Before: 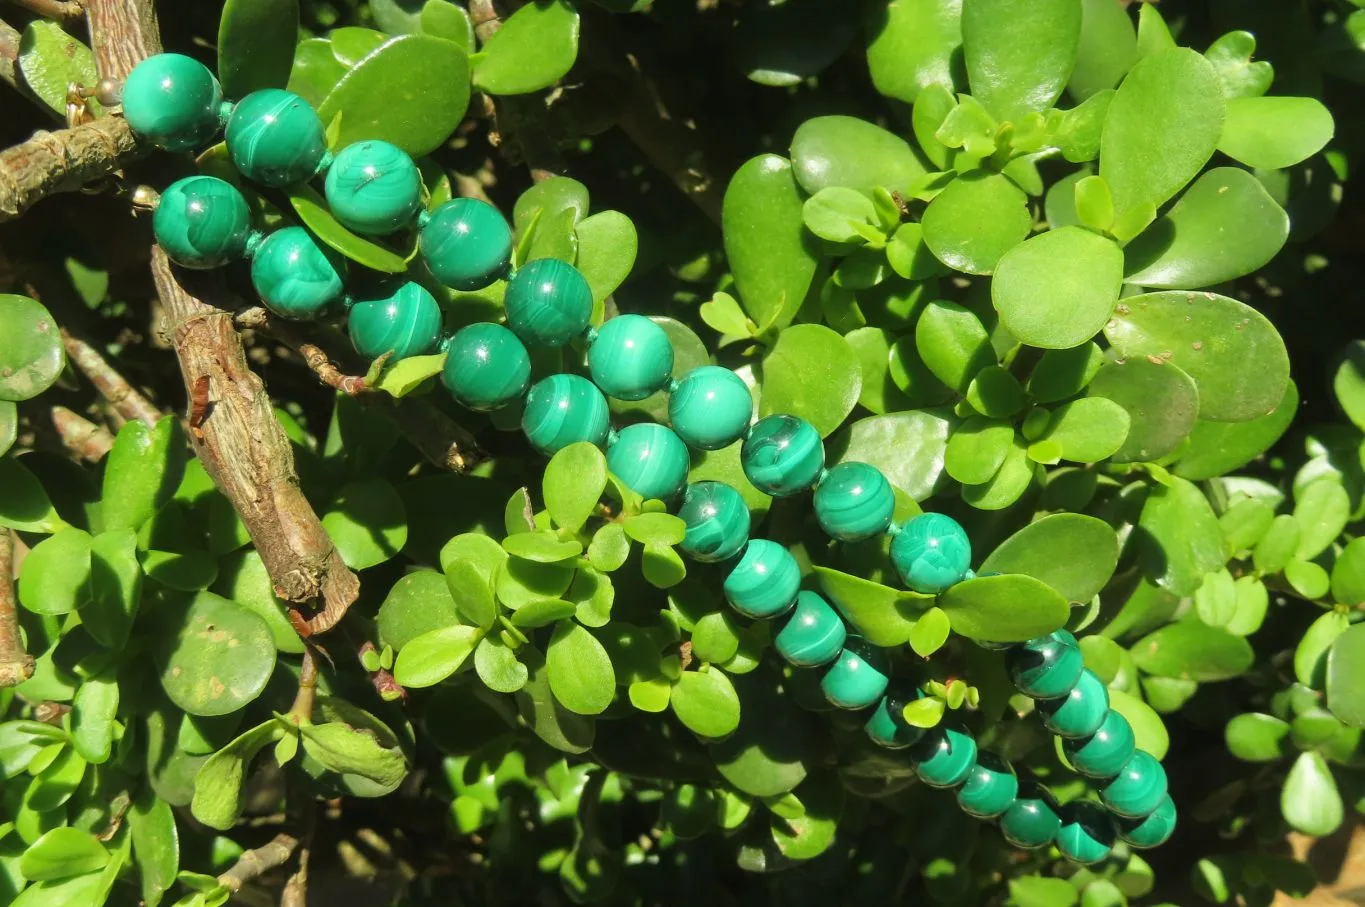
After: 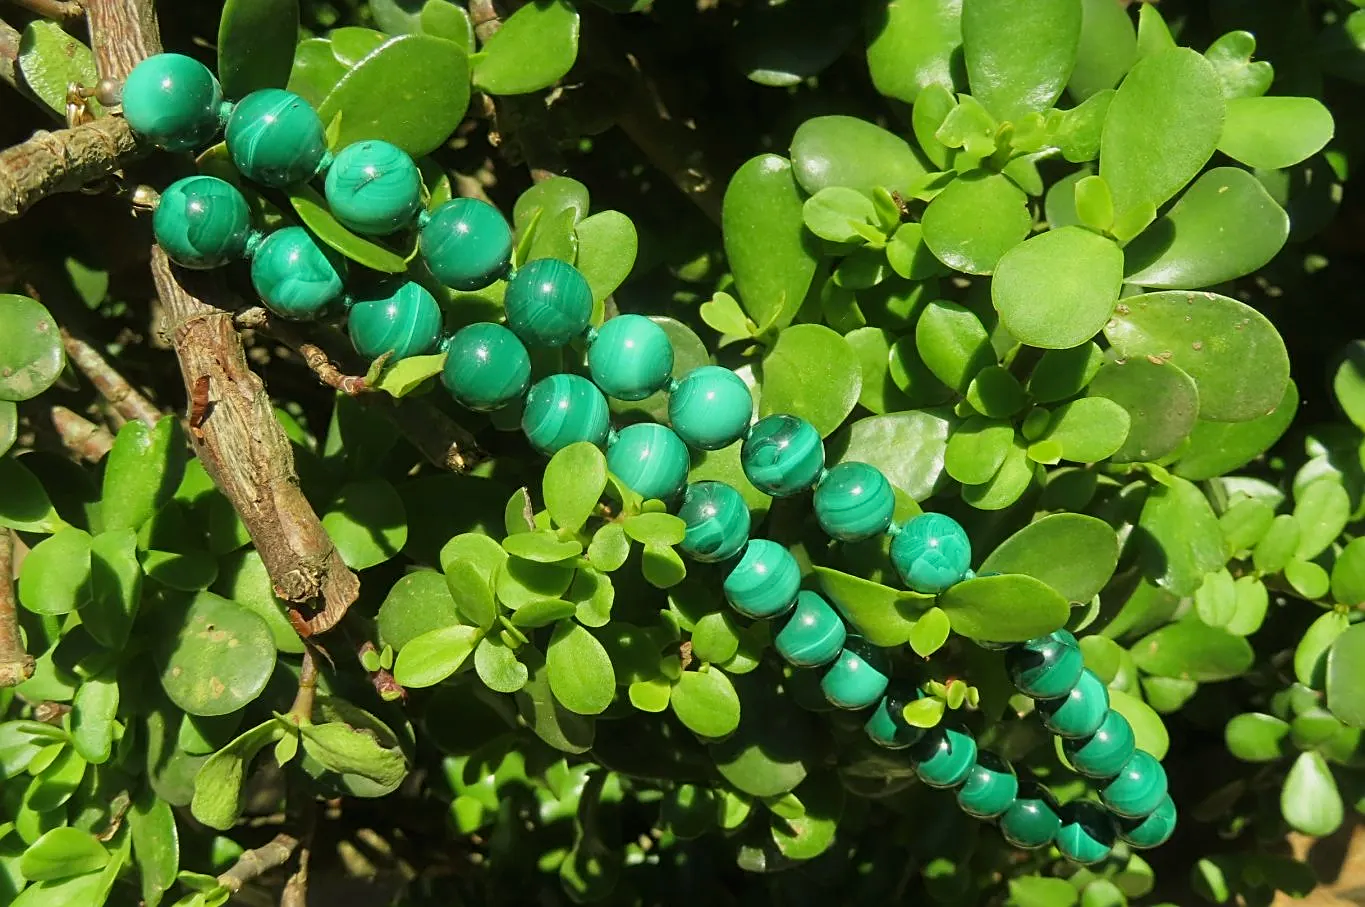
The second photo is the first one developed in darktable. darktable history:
exposure: black level correction 0.001, exposure -0.2 EV, compensate highlight preservation false
sharpen: on, module defaults
